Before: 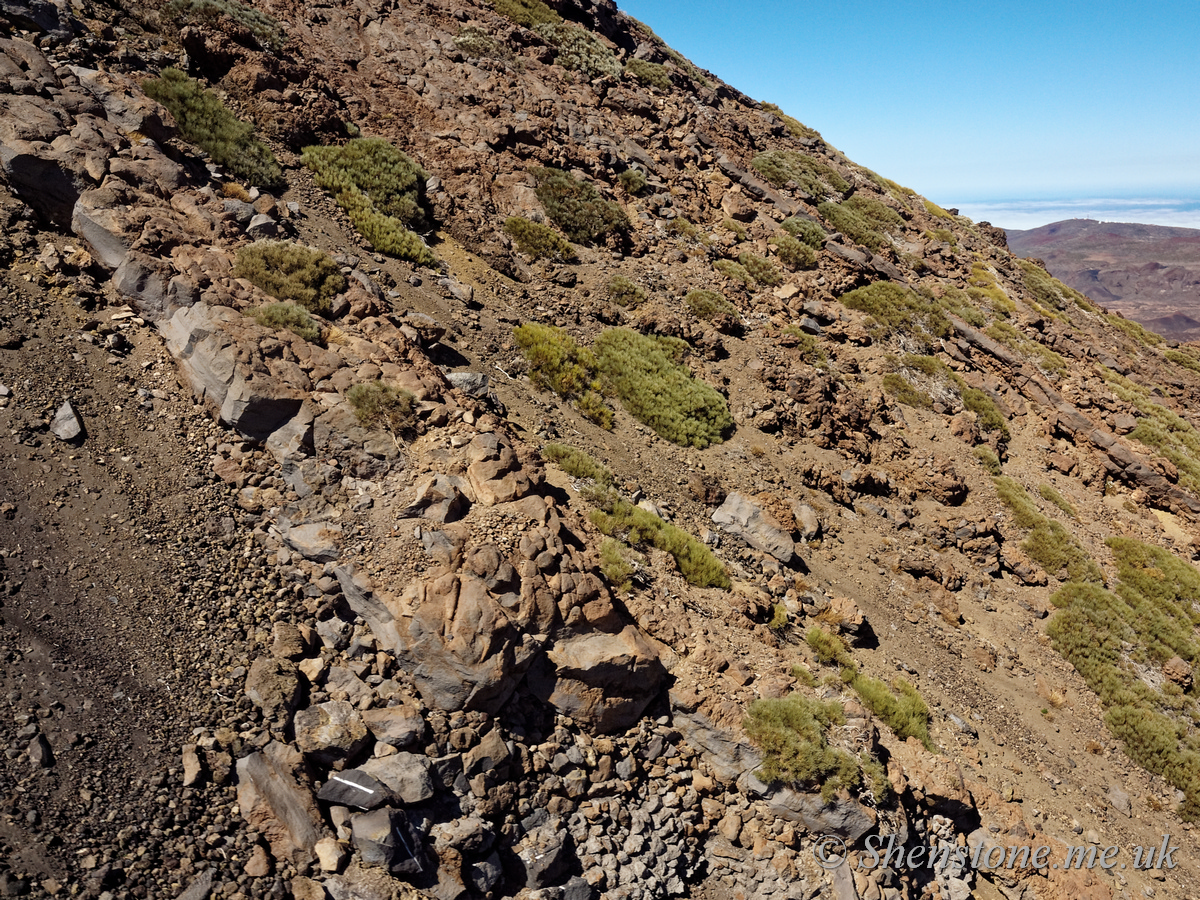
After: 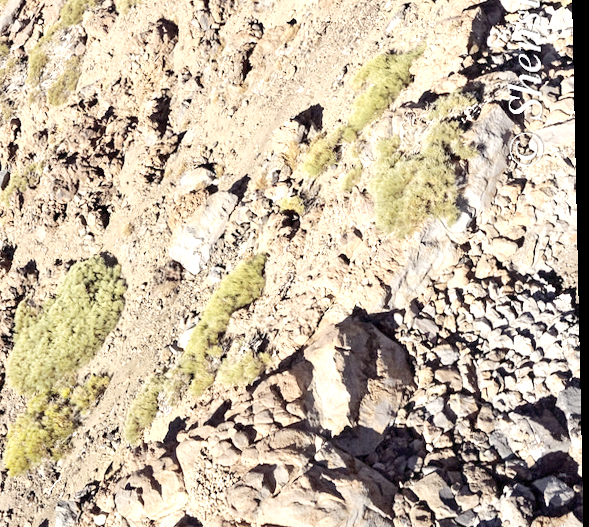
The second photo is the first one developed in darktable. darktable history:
orientation "rotate by  90 degrees": orientation rotate 90°
crop: left 36.005%, top 18.293%, right 0.31%, bottom 38.444%
white balance: emerald 1
tone equalizer "contrast tone curve: medium": -8 EV -0.75 EV, -7 EV -0.7 EV, -6 EV -0.6 EV, -5 EV -0.4 EV, -3 EV 0.4 EV, -2 EV 0.6 EV, -1 EV 0.7 EV, +0 EV 0.75 EV, edges refinement/feathering 500, mask exposure compensation -1.57 EV, preserve details no
rotate and perspective: rotation -1.24°, automatic cropping off
